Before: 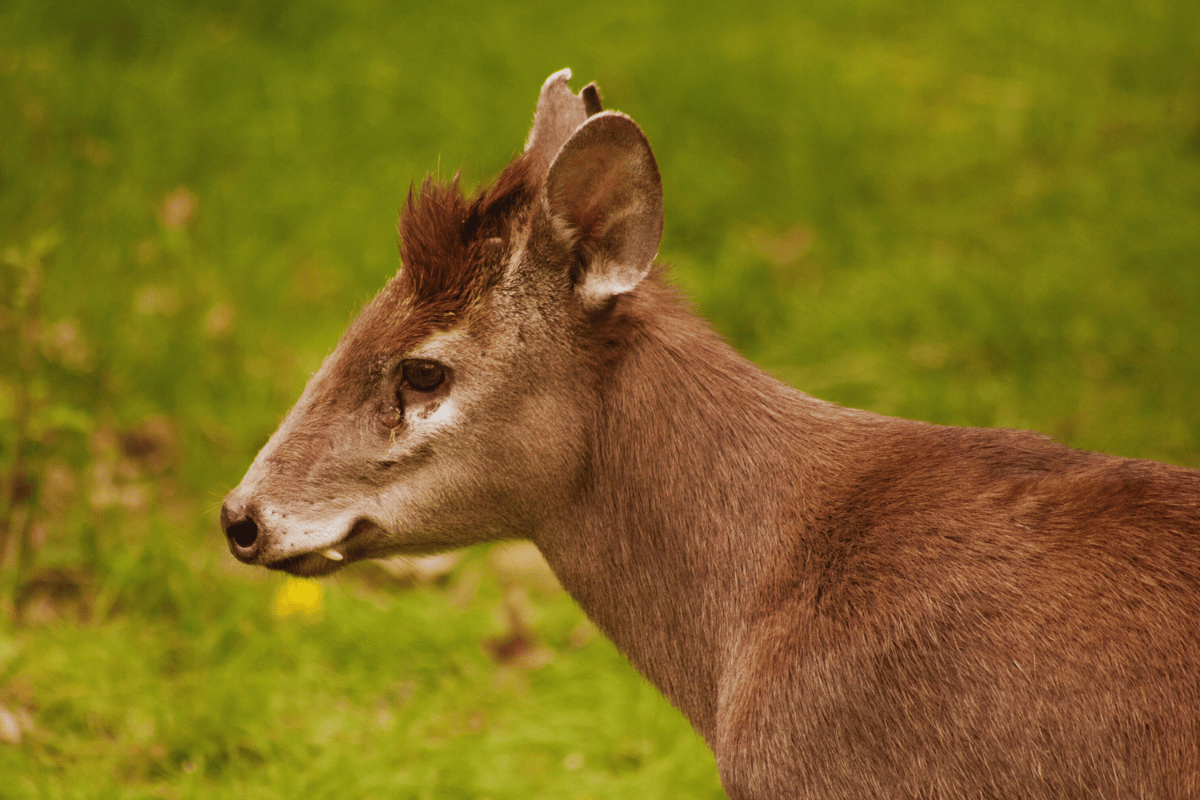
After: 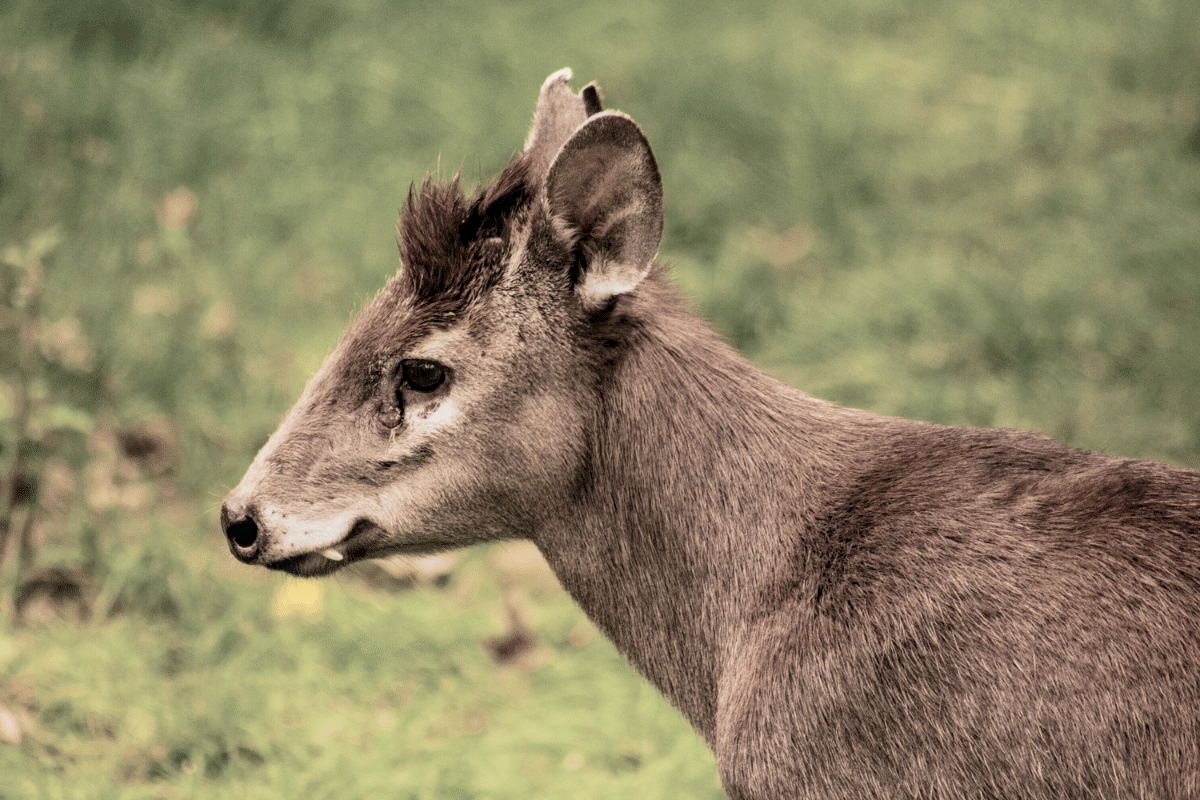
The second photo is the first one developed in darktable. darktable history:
exposure: exposure 0.491 EV, compensate highlight preservation false
local contrast: on, module defaults
filmic rgb: black relative exposure -7.49 EV, white relative exposure 5 EV, threshold 5.98 EV, hardness 3.35, contrast 1.3, color science v6 (2022), enable highlight reconstruction true
color balance rgb: shadows lift › chroma 7.071%, shadows lift › hue 245.68°, power › hue 72.08°, perceptual saturation grading › global saturation -28.475%, perceptual saturation grading › highlights -20.646%, perceptual saturation grading › mid-tones -23.381%, perceptual saturation grading › shadows -25.024%, global vibrance 20%
